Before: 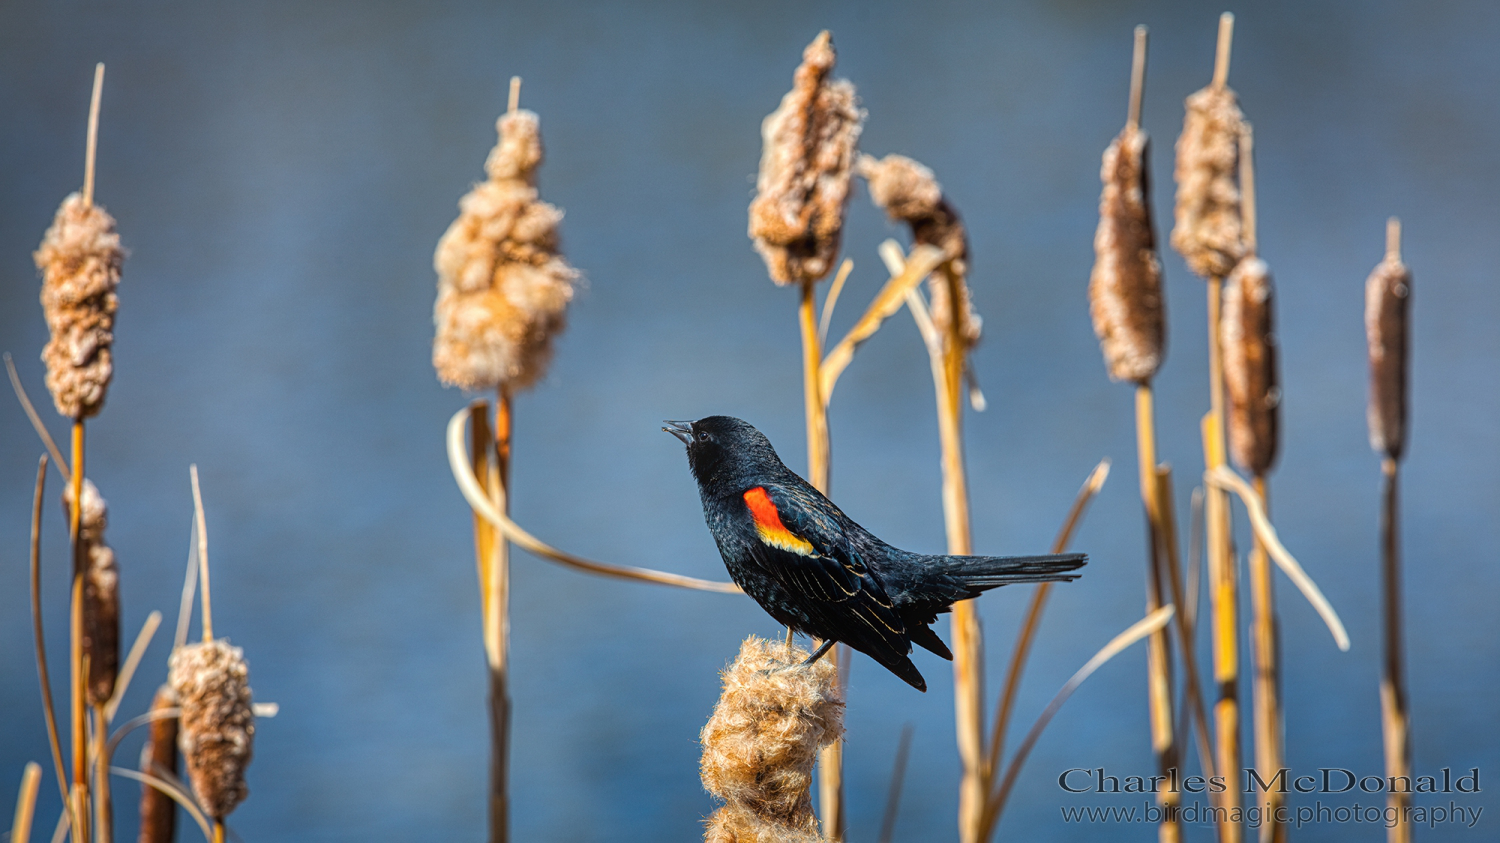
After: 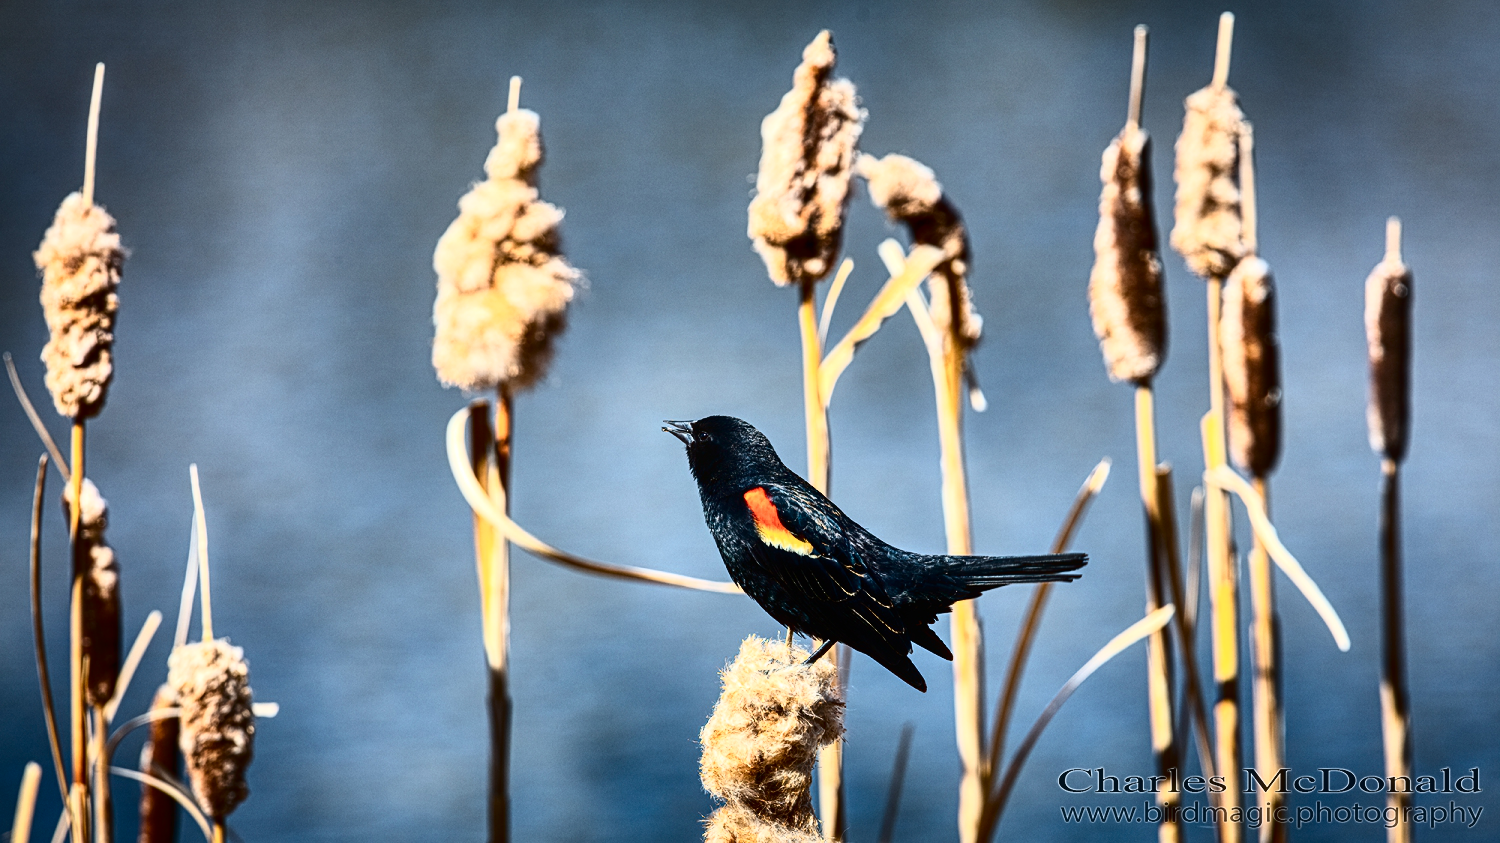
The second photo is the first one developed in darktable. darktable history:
tone curve: curves: ch0 [(0, 0) (0.003, 0.001) (0.011, 0.005) (0.025, 0.009) (0.044, 0.014) (0.069, 0.018) (0.1, 0.025) (0.136, 0.029) (0.177, 0.042) (0.224, 0.064) (0.277, 0.107) (0.335, 0.182) (0.399, 0.3) (0.468, 0.462) (0.543, 0.639) (0.623, 0.802) (0.709, 0.916) (0.801, 0.963) (0.898, 0.988) (1, 1)], color space Lab, independent channels, preserve colors none
